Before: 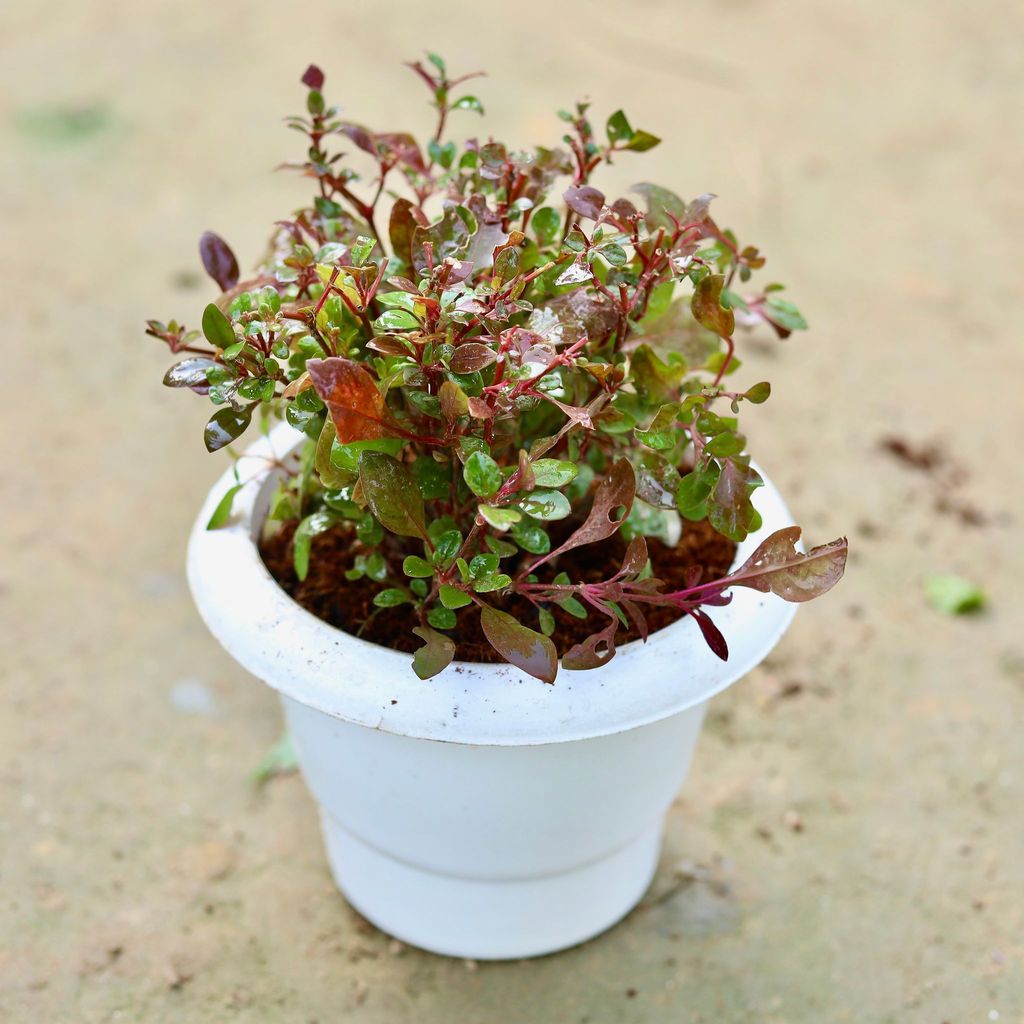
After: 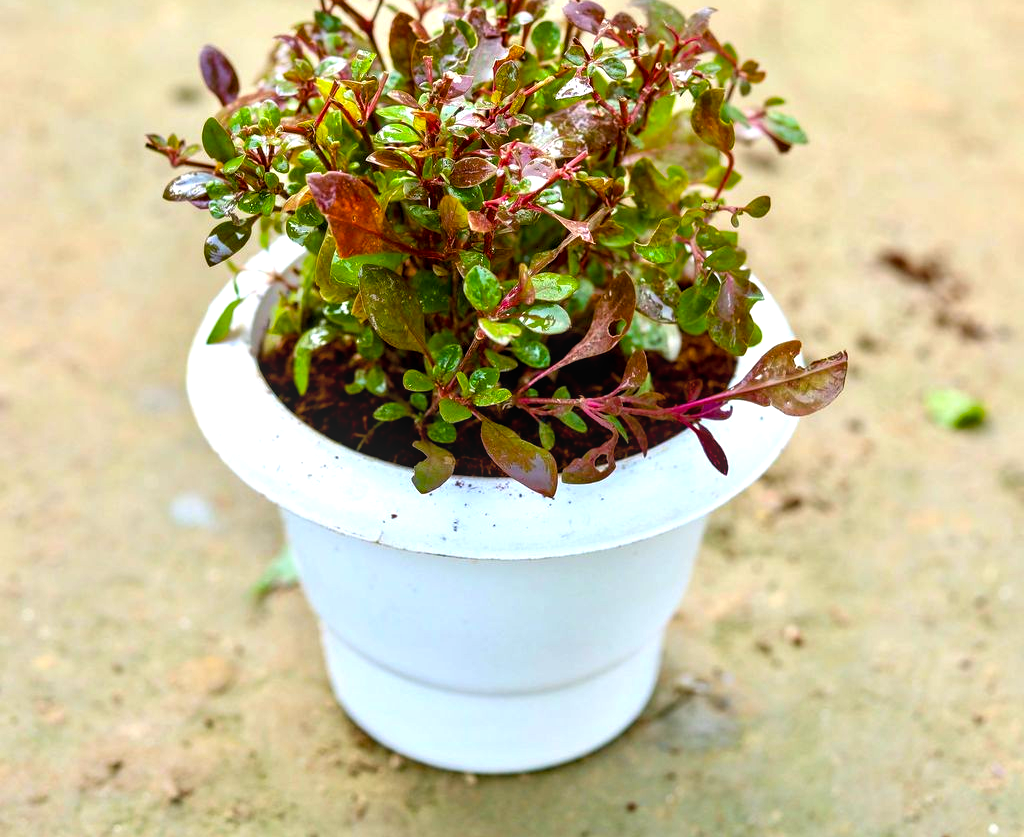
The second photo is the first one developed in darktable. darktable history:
local contrast: on, module defaults
color balance rgb: perceptual saturation grading › global saturation 31.267%, perceptual brilliance grading › highlights 11.735%, global vibrance 19.367%
crop and rotate: top 18.238%
exposure: black level correction 0.005, exposure 0.001 EV, compensate exposure bias true, compensate highlight preservation false
